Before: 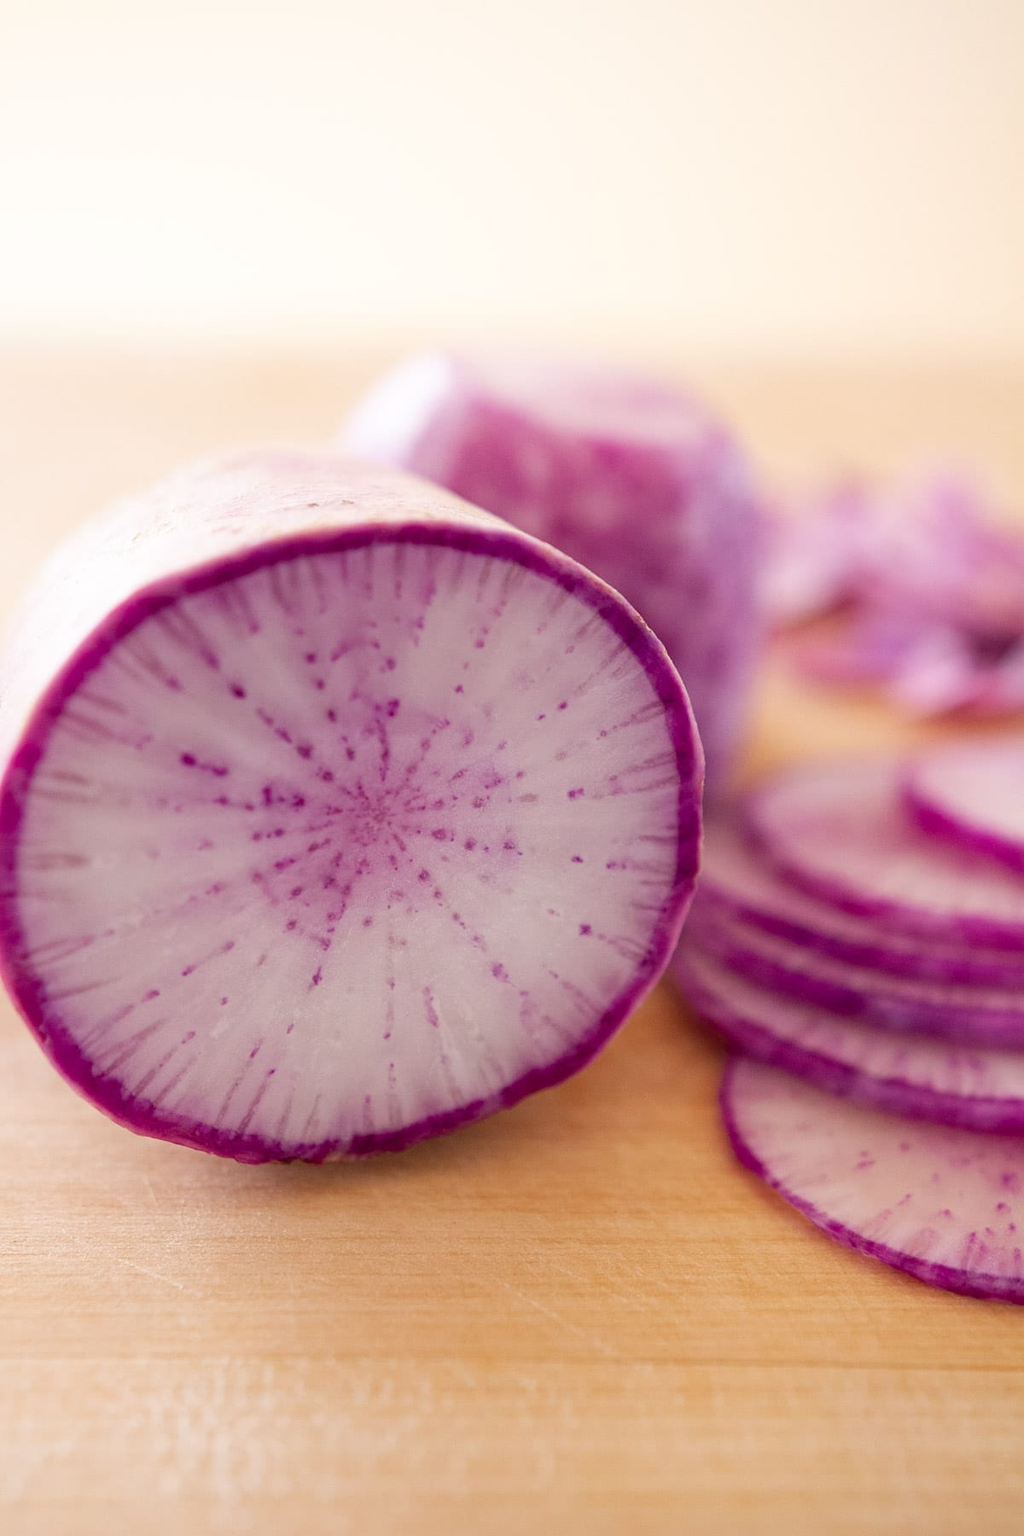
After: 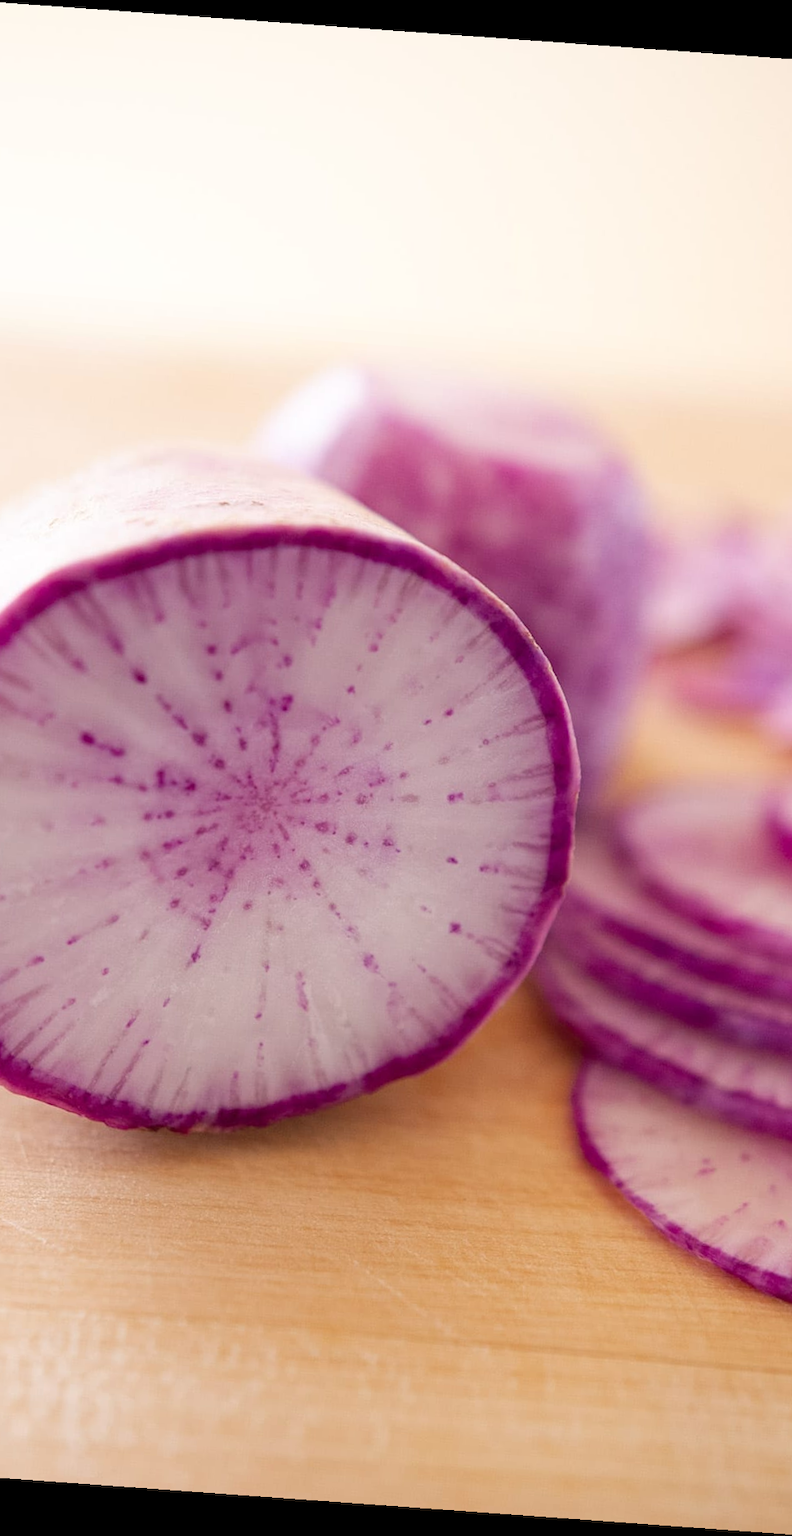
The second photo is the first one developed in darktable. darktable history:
crop: left 13.443%, right 13.31%
rotate and perspective: rotation 4.1°, automatic cropping off
